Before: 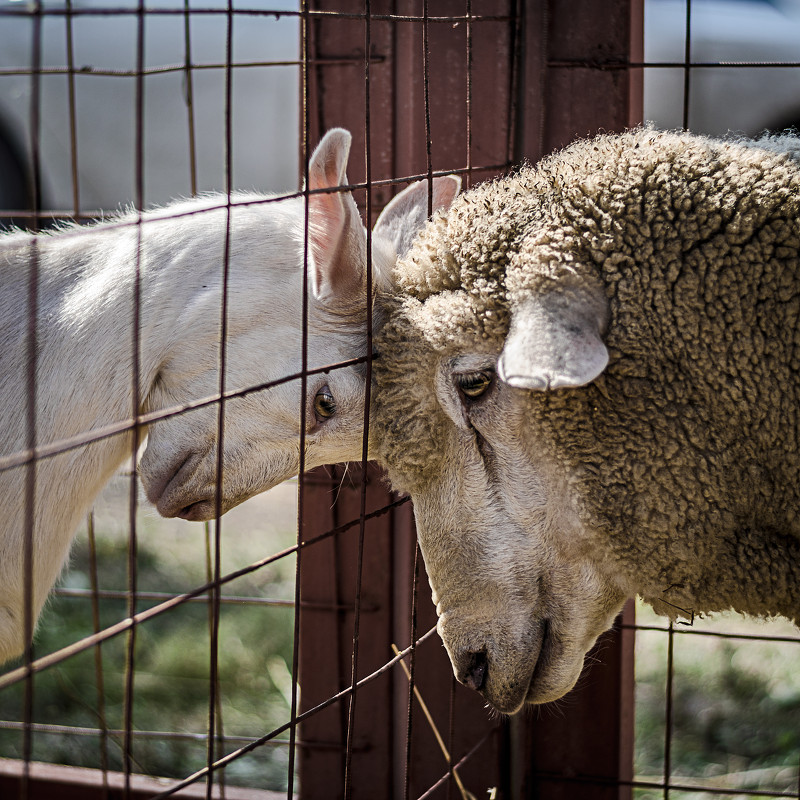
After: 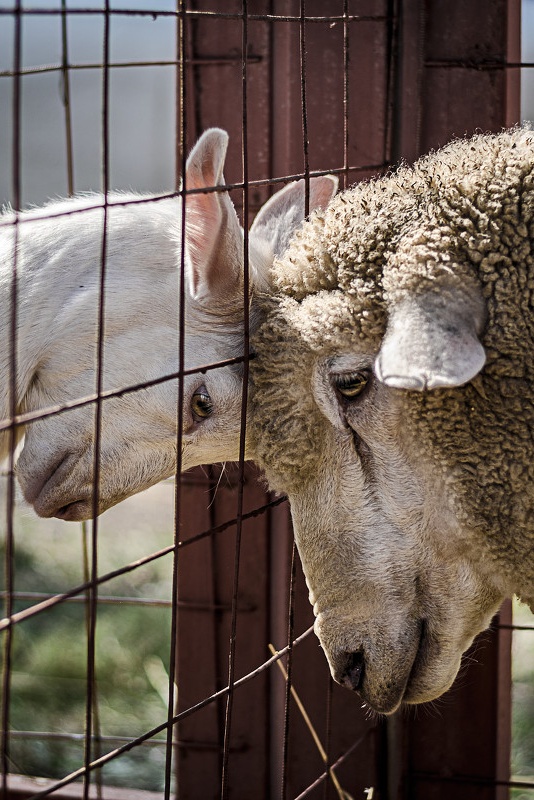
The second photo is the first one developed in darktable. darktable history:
crop: left 15.405%, right 17.796%
